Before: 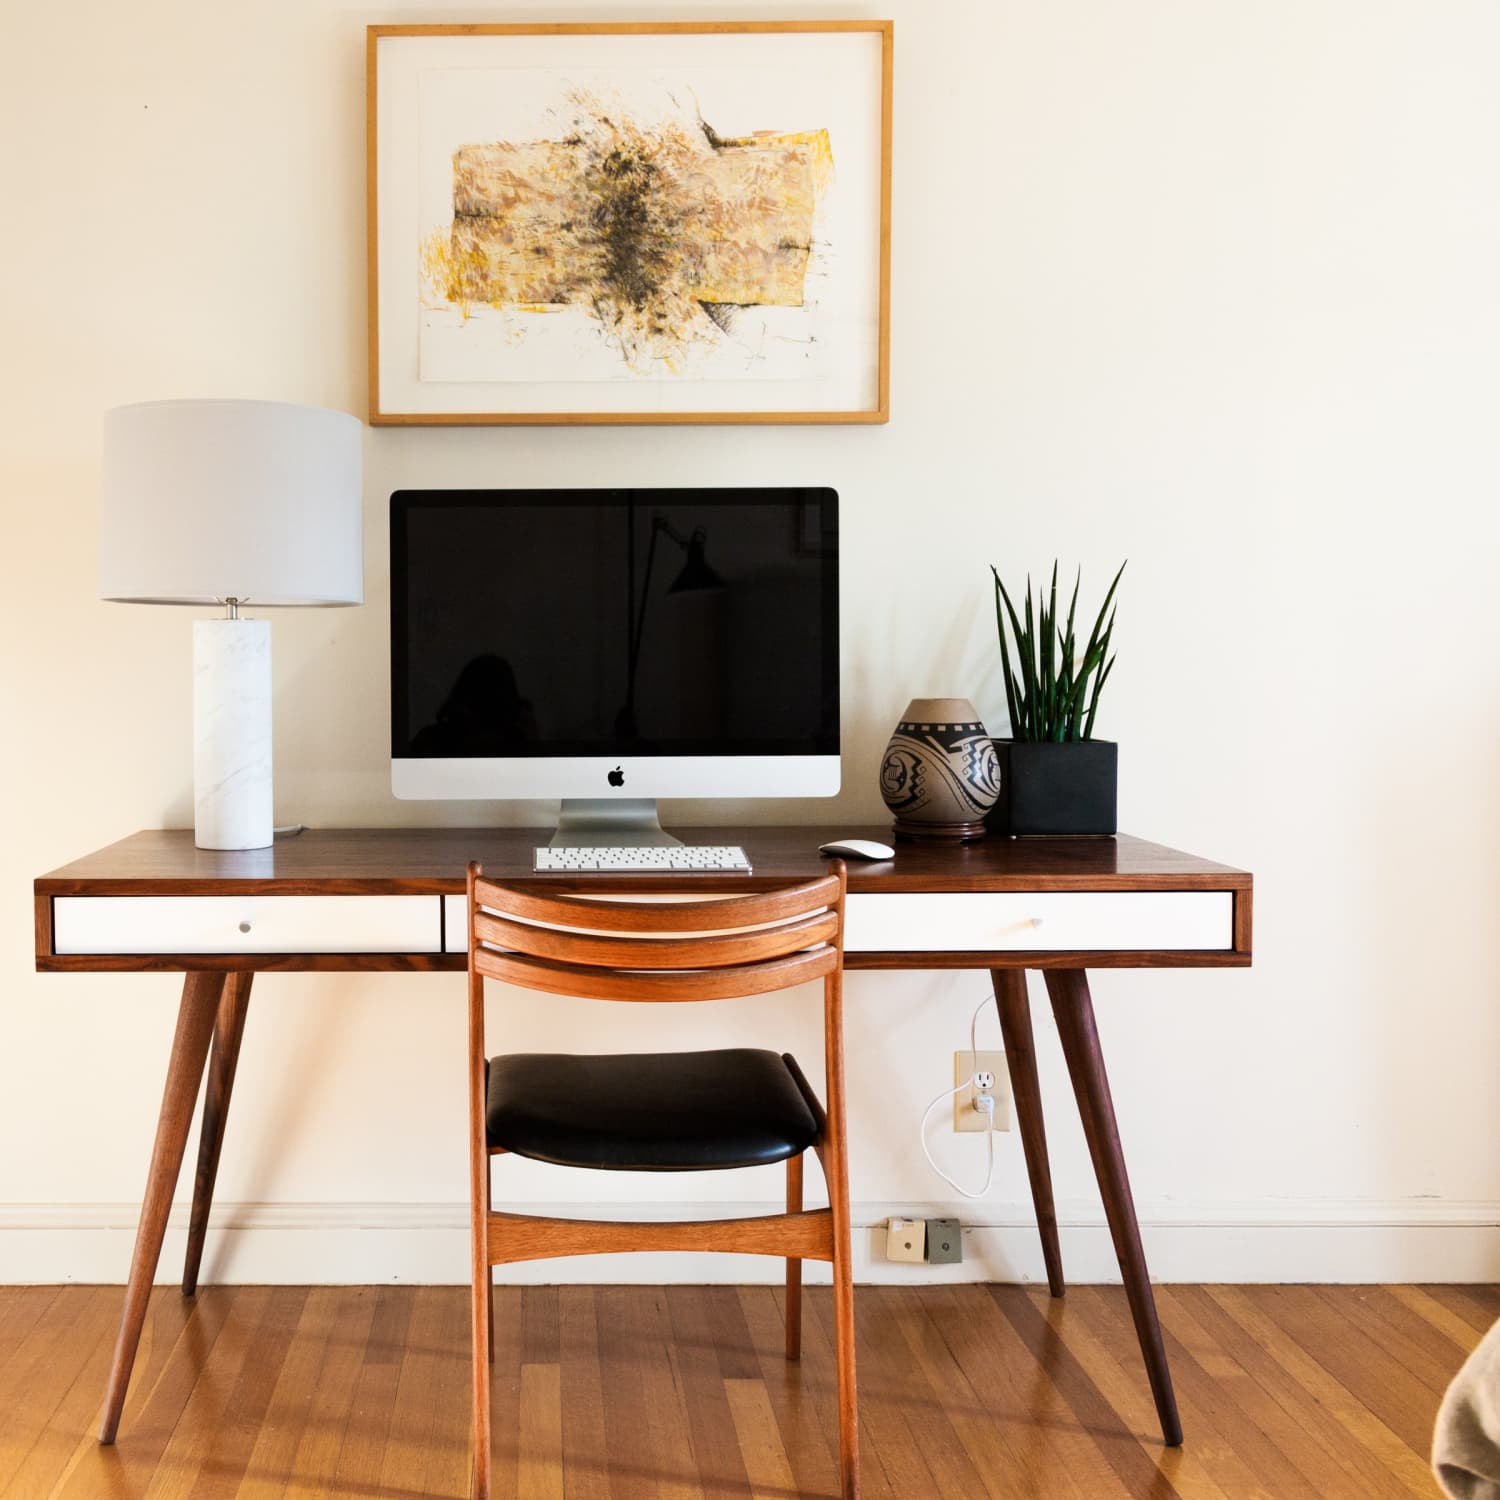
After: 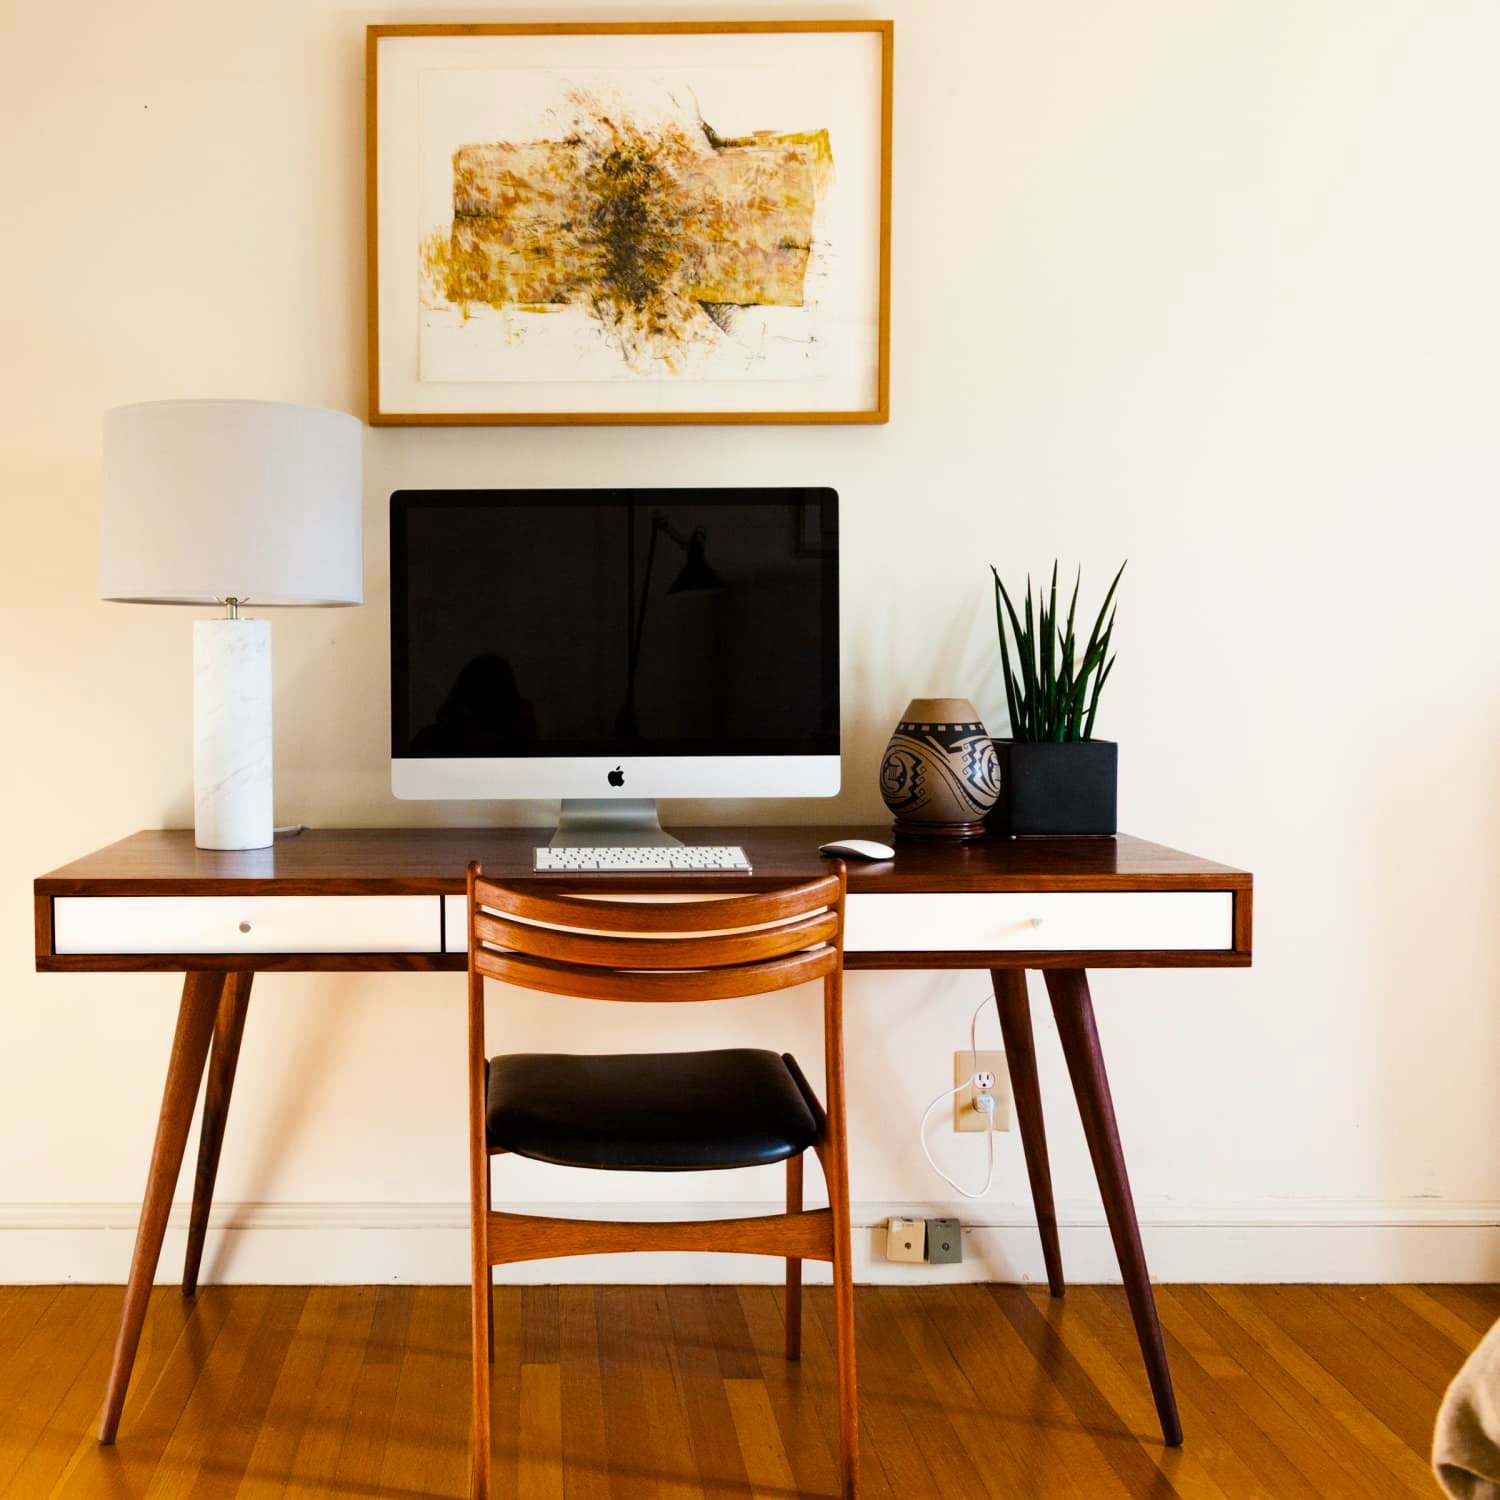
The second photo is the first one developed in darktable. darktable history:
color calibration: illuminant same as pipeline (D50), adaptation XYZ, x 0.346, y 0.358, temperature 5022.04 K
color balance rgb: shadows lift › chroma 3.113%, shadows lift › hue 241.9°, power › luminance -3.931%, power › chroma 0.57%, power › hue 38.76°, perceptual saturation grading › global saturation 30.22%, saturation formula JzAzBz (2021)
